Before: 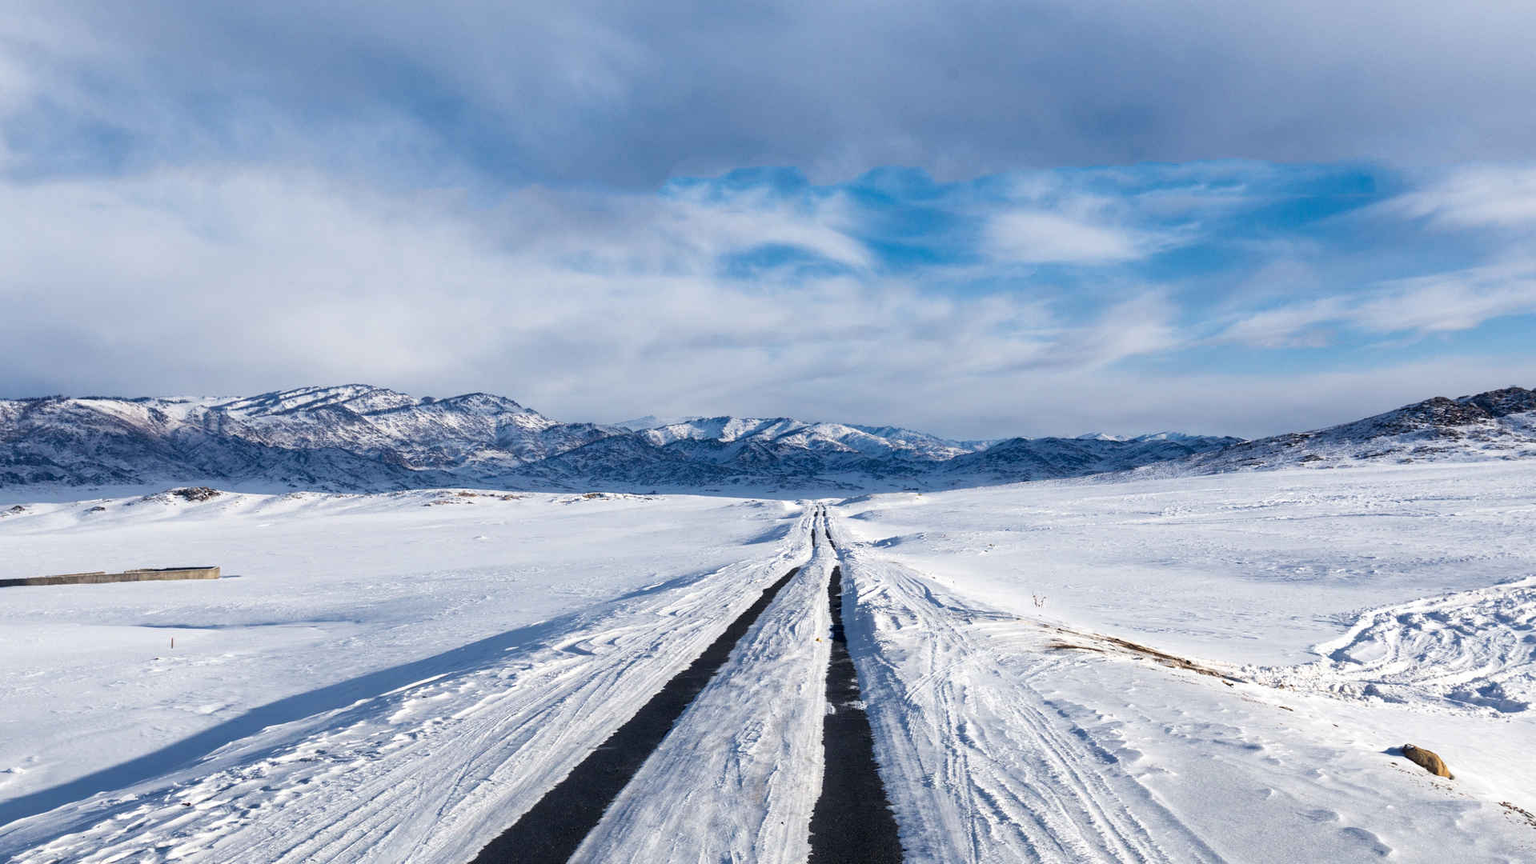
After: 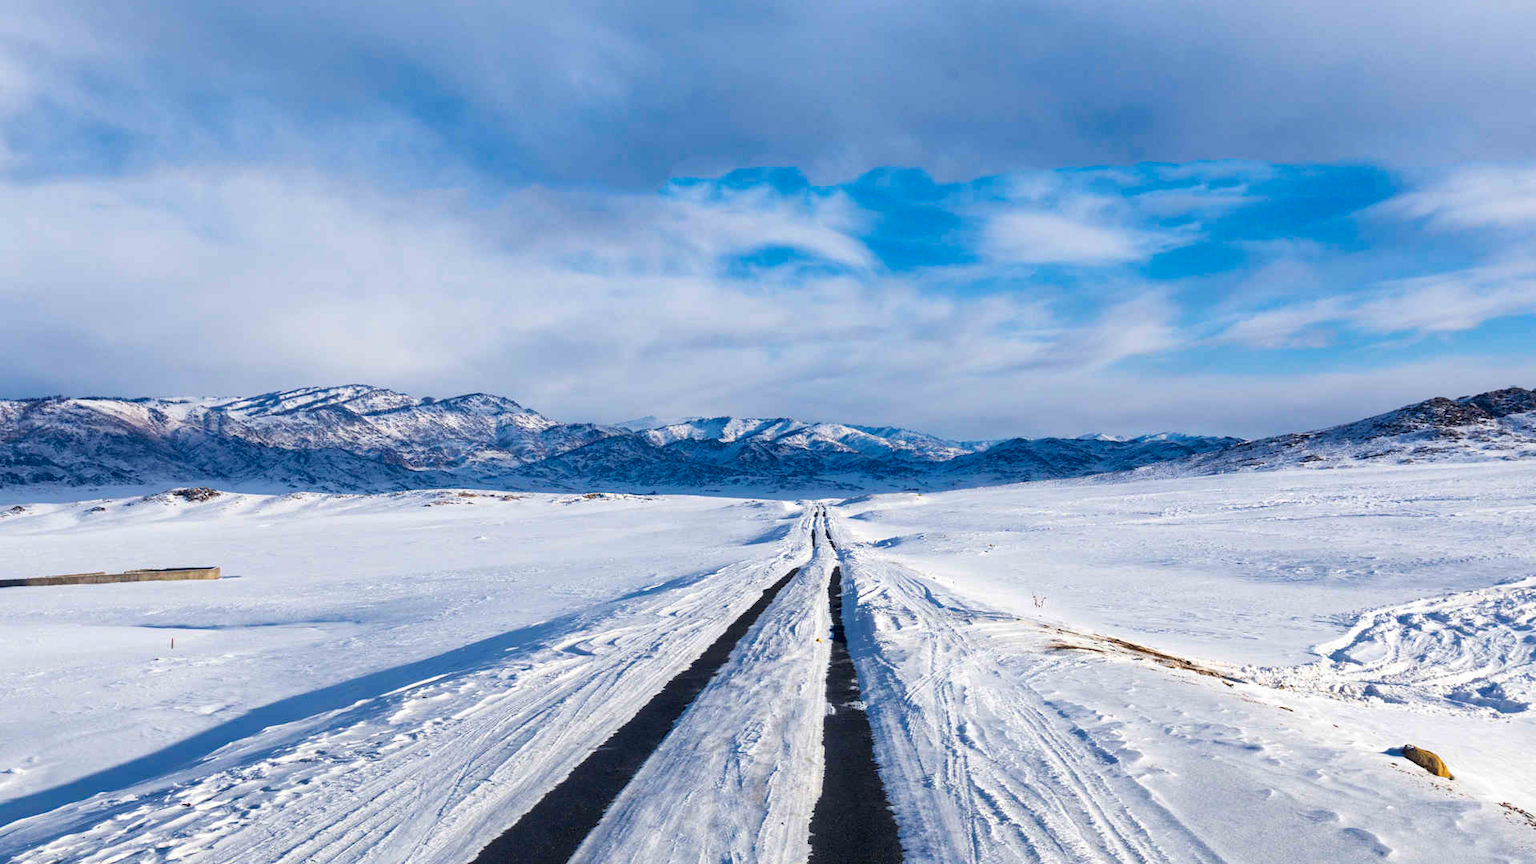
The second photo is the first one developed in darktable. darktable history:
color balance rgb: shadows lift › hue 86.28°, linear chroma grading › global chroma 9.234%, perceptual saturation grading › global saturation 19.746%, global vibrance 20%
